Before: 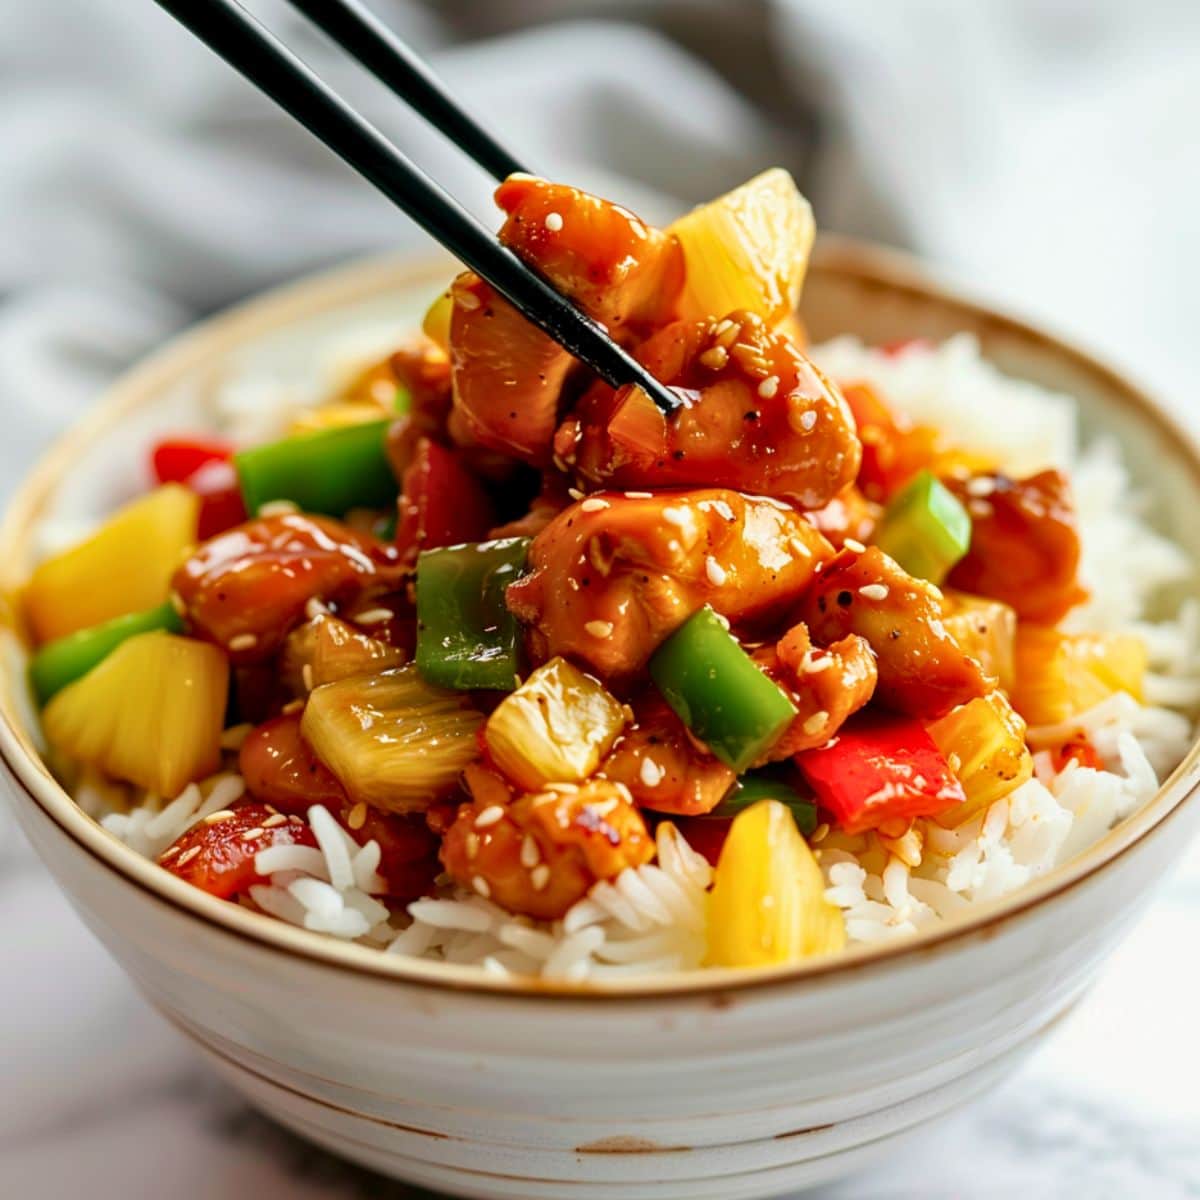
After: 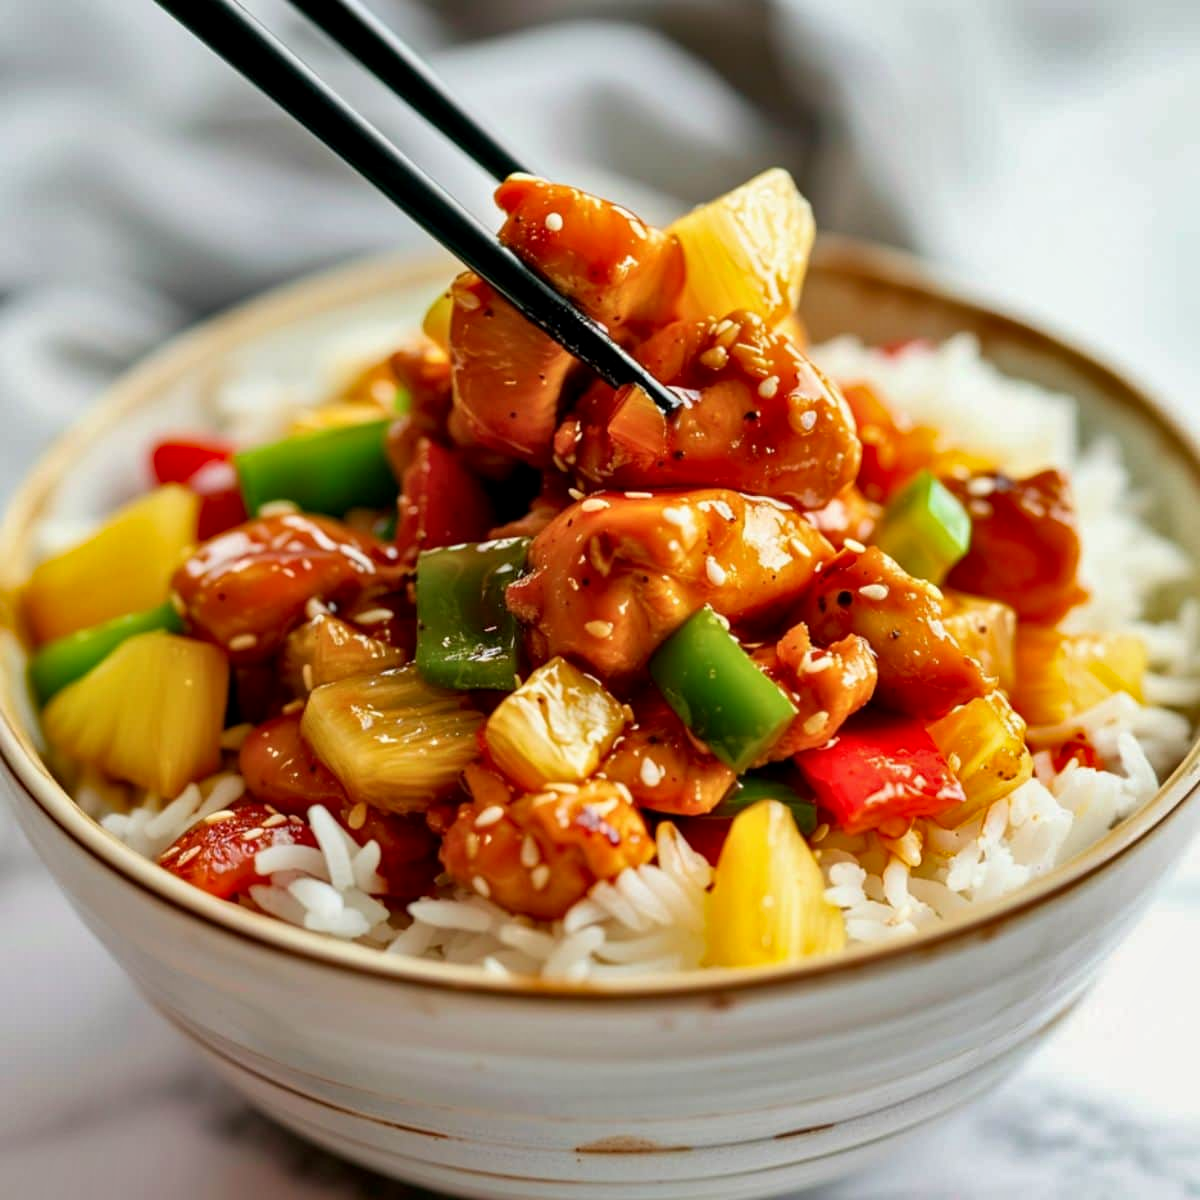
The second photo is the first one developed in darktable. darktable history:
exposure: black level correction 0.001, compensate highlight preservation false
shadows and highlights: soften with gaussian
